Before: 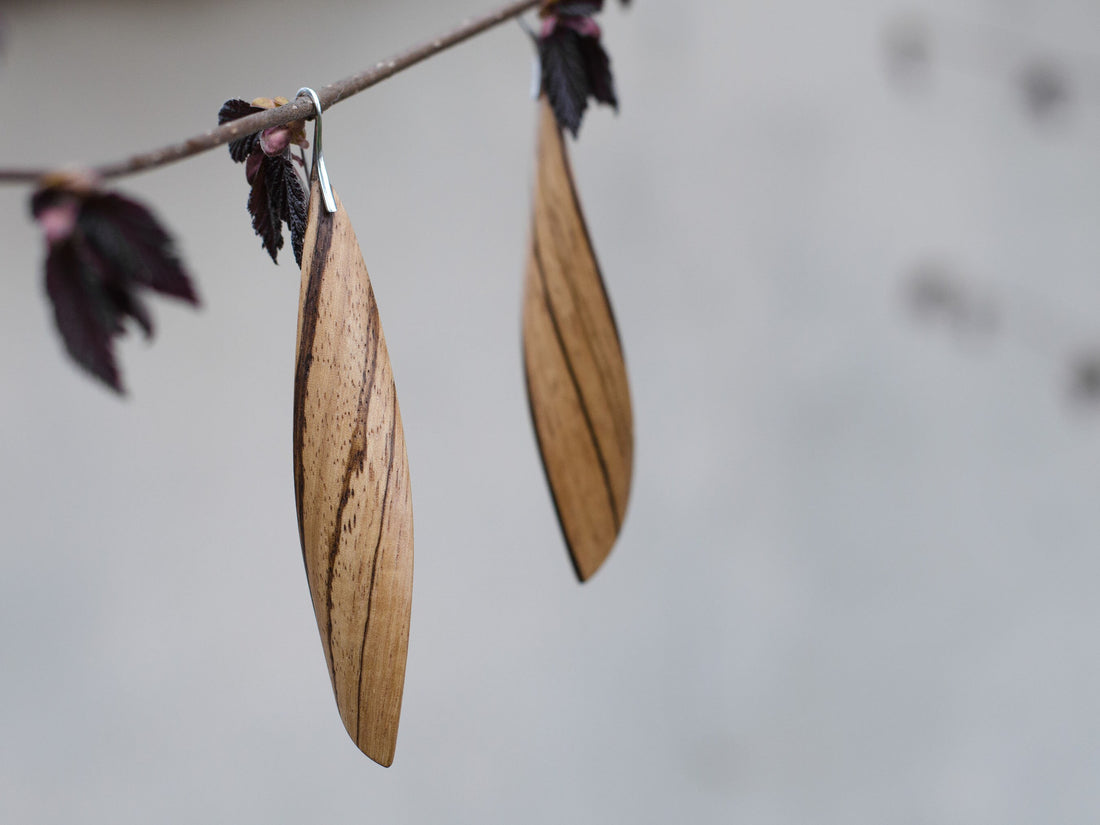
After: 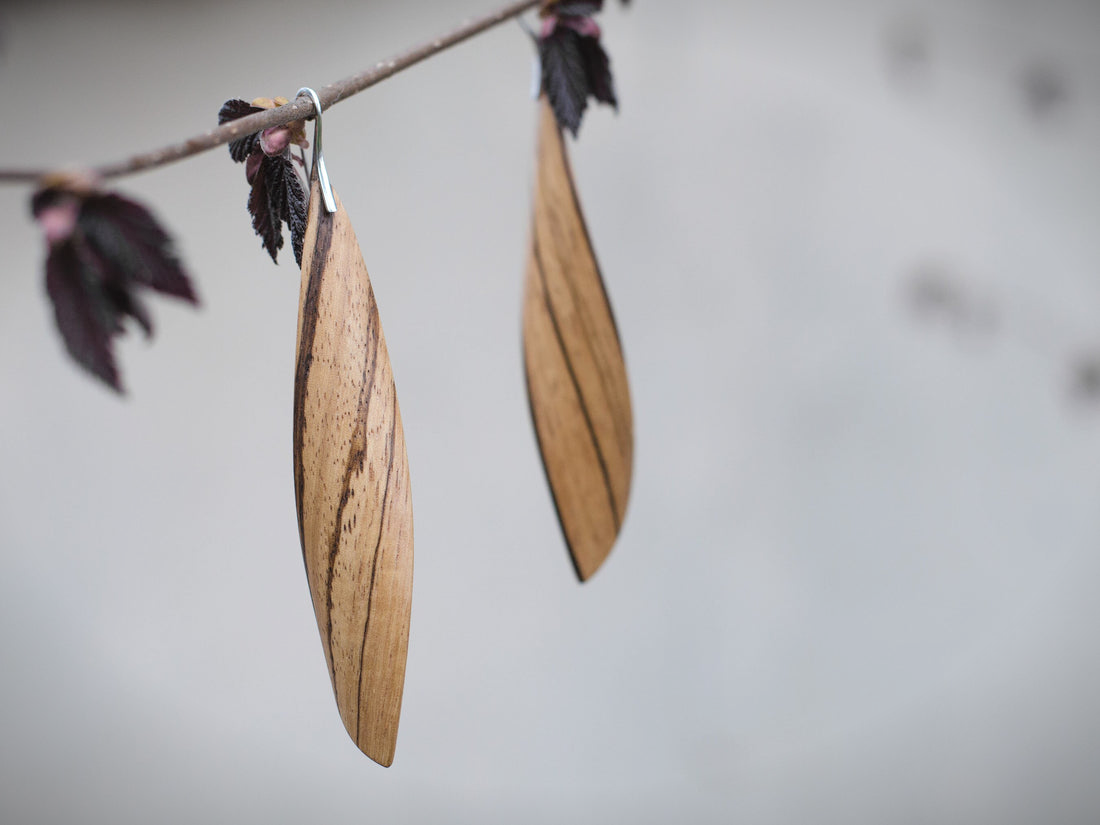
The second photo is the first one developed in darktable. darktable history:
contrast brightness saturation: brightness 0.131
vignetting: fall-off start 100.42%, brightness -0.575, width/height ratio 1.324
